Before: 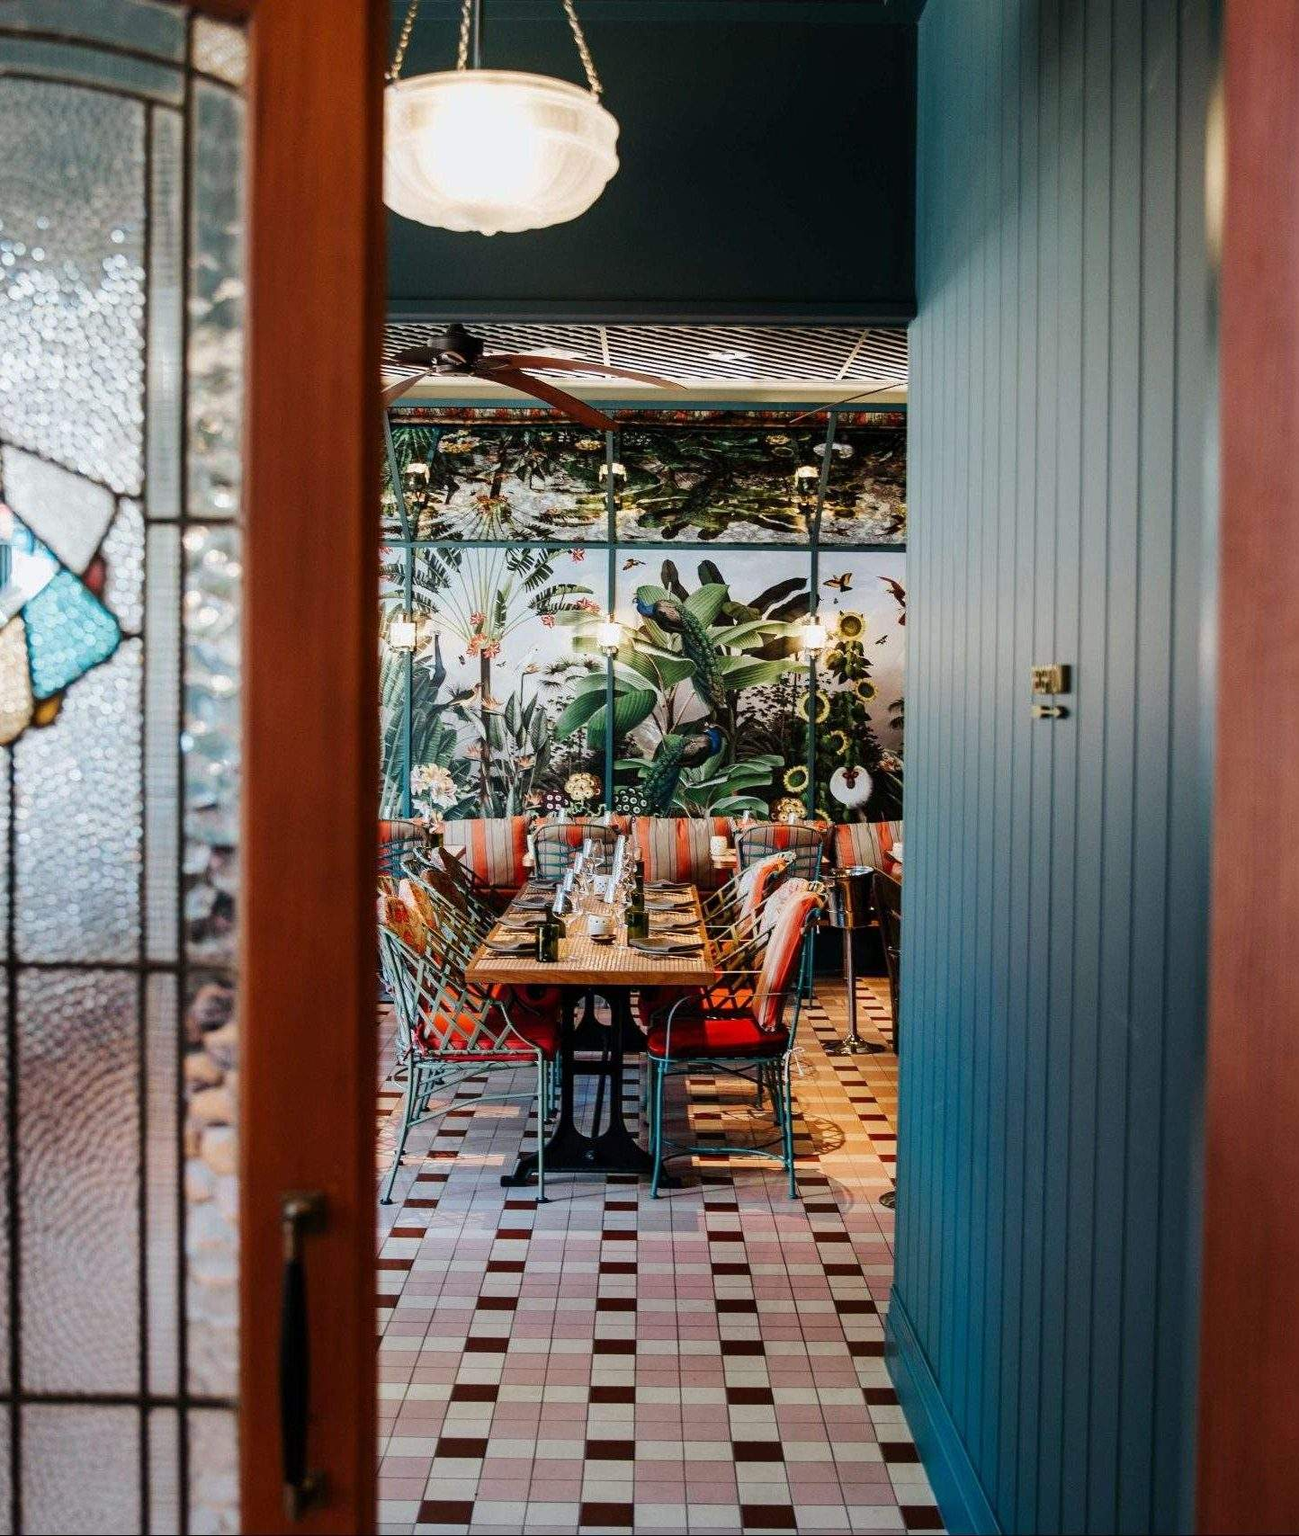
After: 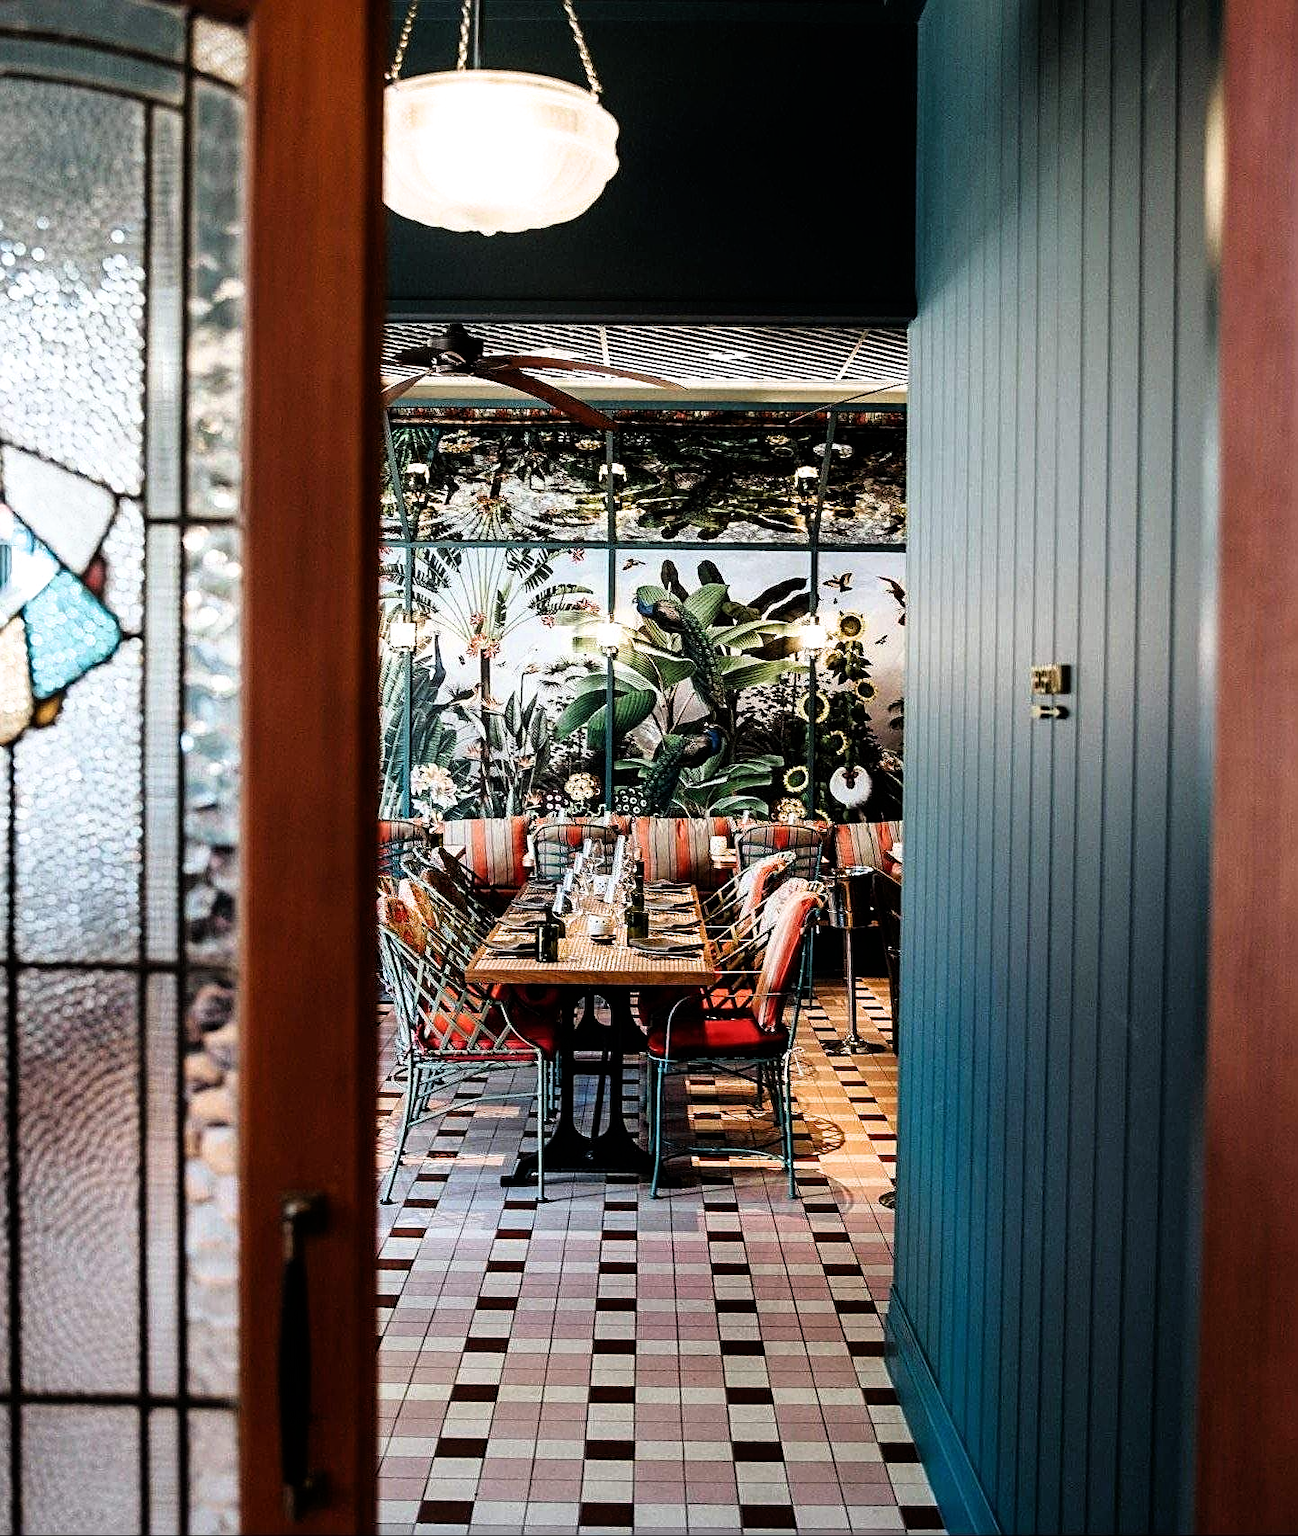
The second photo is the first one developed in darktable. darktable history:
filmic rgb: black relative exposure -8 EV, white relative exposure 2.2 EV, threshold 3.05 EV, hardness 6.92, enable highlight reconstruction true
sharpen: on, module defaults
